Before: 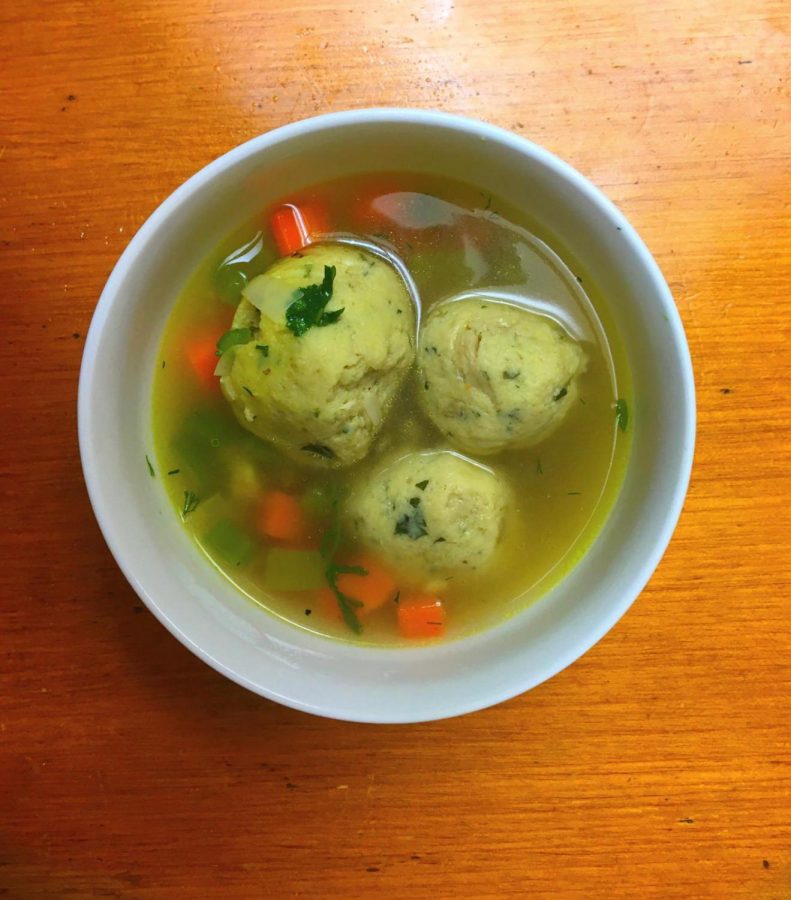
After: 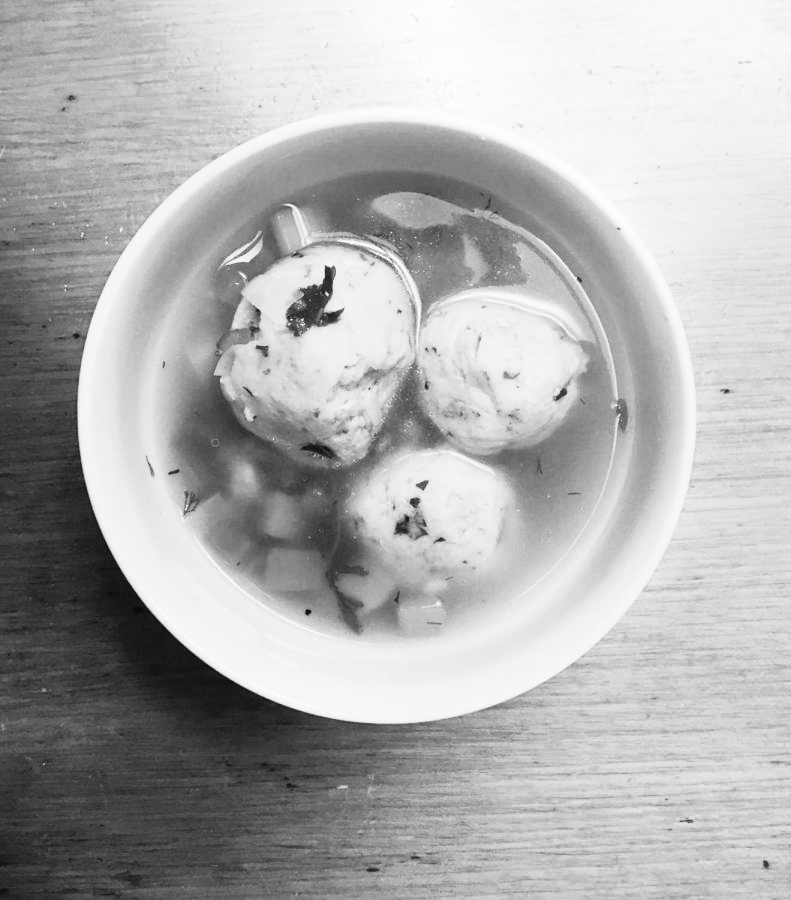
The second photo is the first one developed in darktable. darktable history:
rgb curve: curves: ch0 [(0, 0) (0.21, 0.15) (0.24, 0.21) (0.5, 0.75) (0.75, 0.96) (0.89, 0.99) (1, 1)]; ch1 [(0, 0.02) (0.21, 0.13) (0.25, 0.2) (0.5, 0.67) (0.75, 0.9) (0.89, 0.97) (1, 1)]; ch2 [(0, 0.02) (0.21, 0.13) (0.25, 0.2) (0.5, 0.67) (0.75, 0.9) (0.89, 0.97) (1, 1)], compensate middle gray true
monochrome: on, module defaults
